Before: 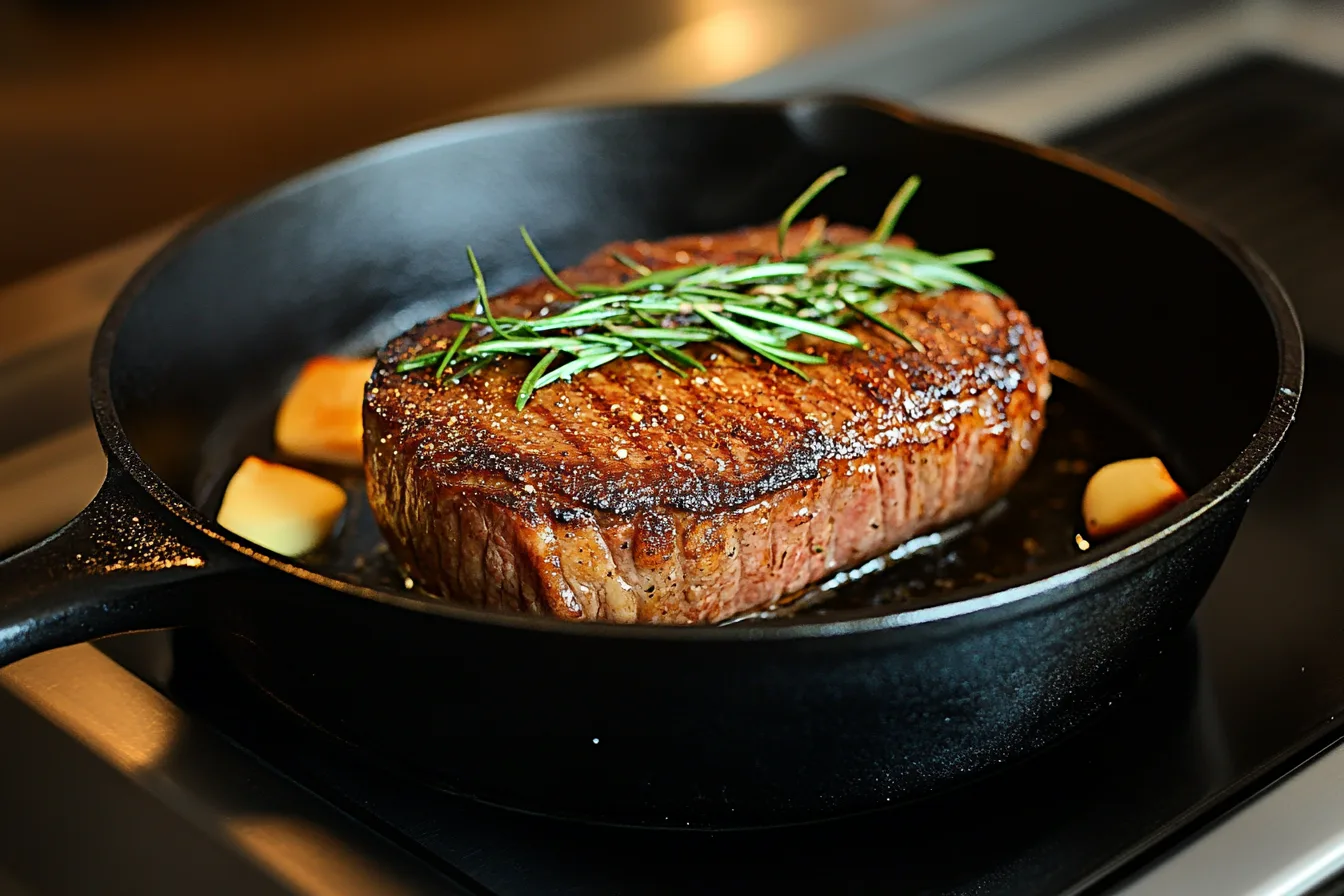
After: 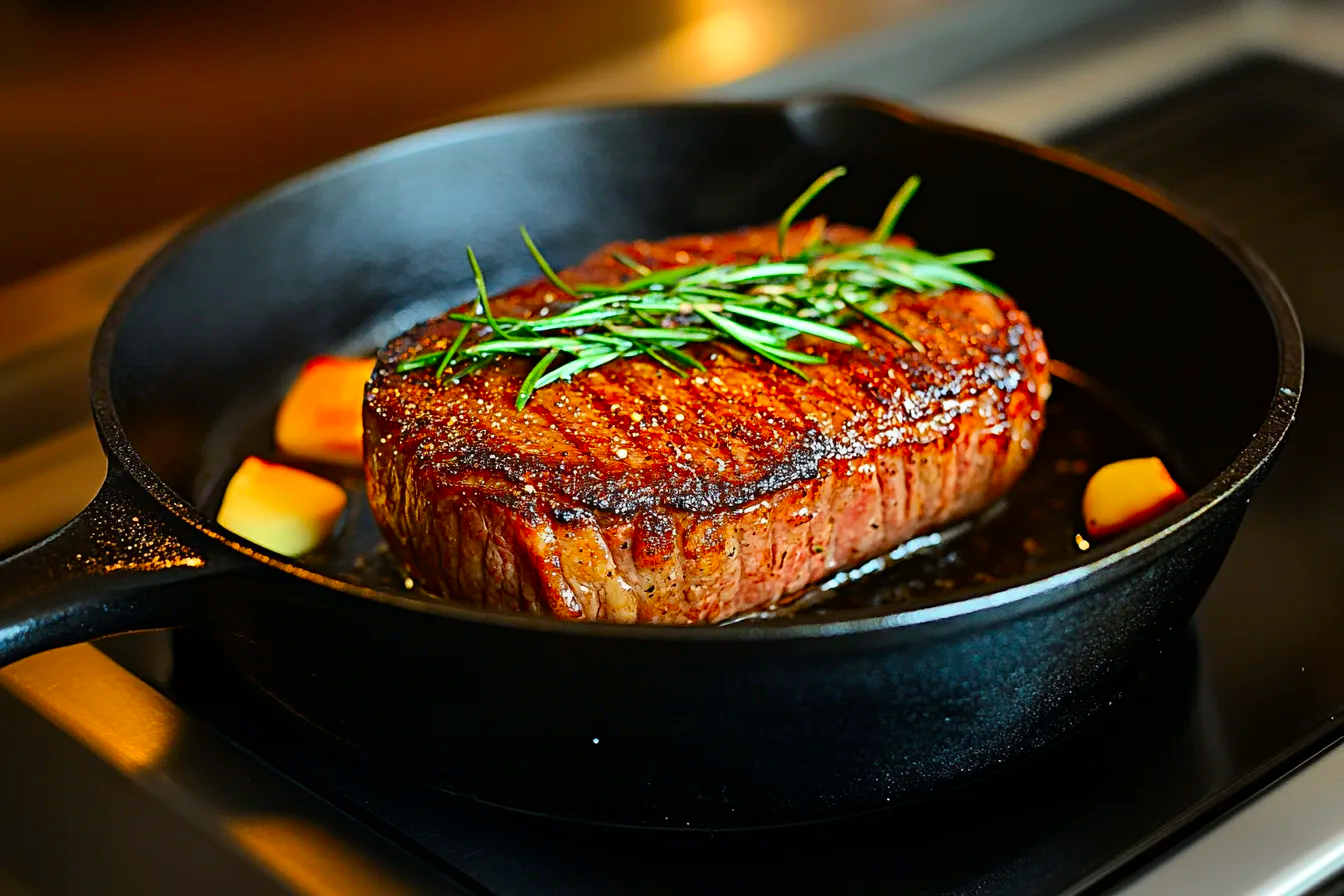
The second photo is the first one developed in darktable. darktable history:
contrast brightness saturation: saturation 0.484
